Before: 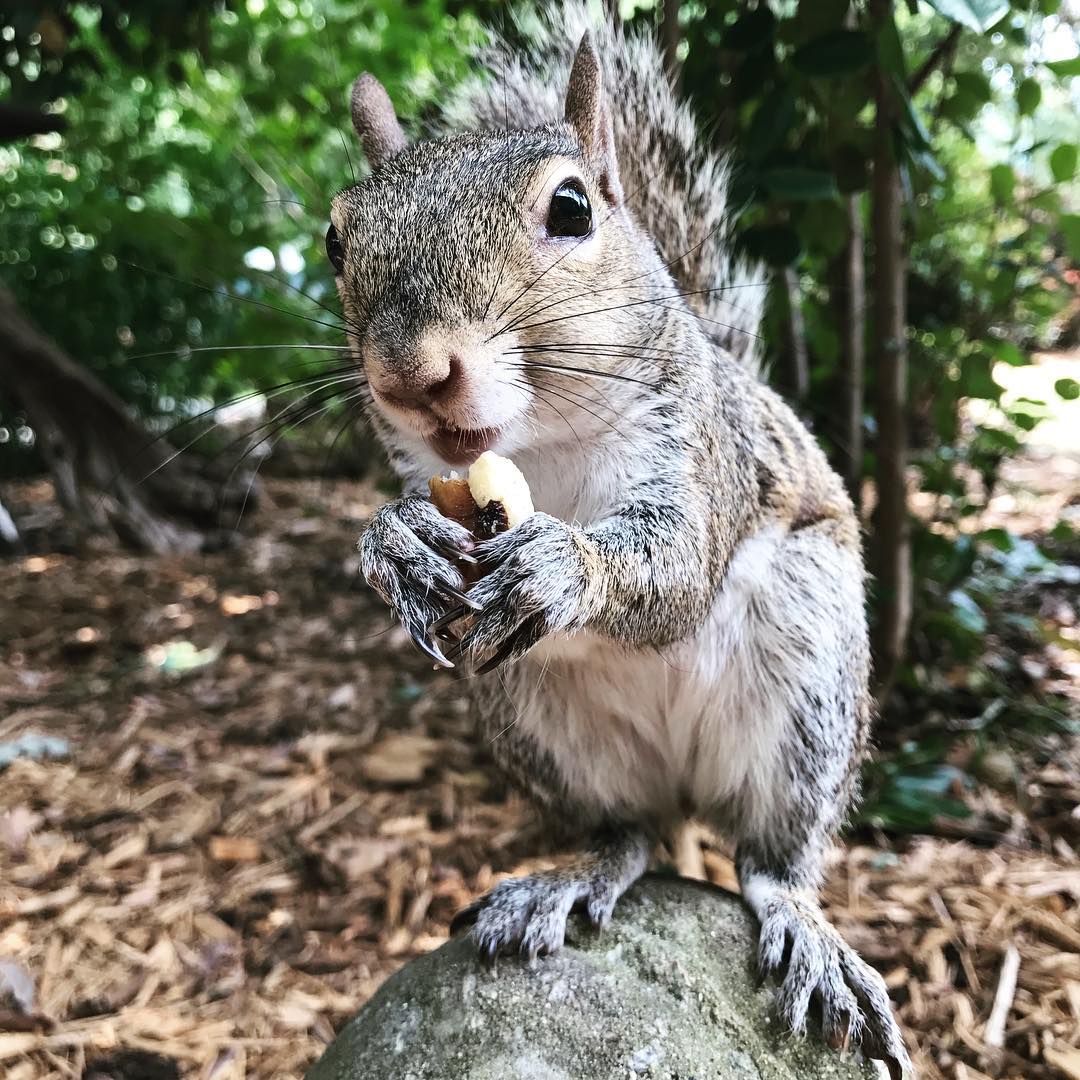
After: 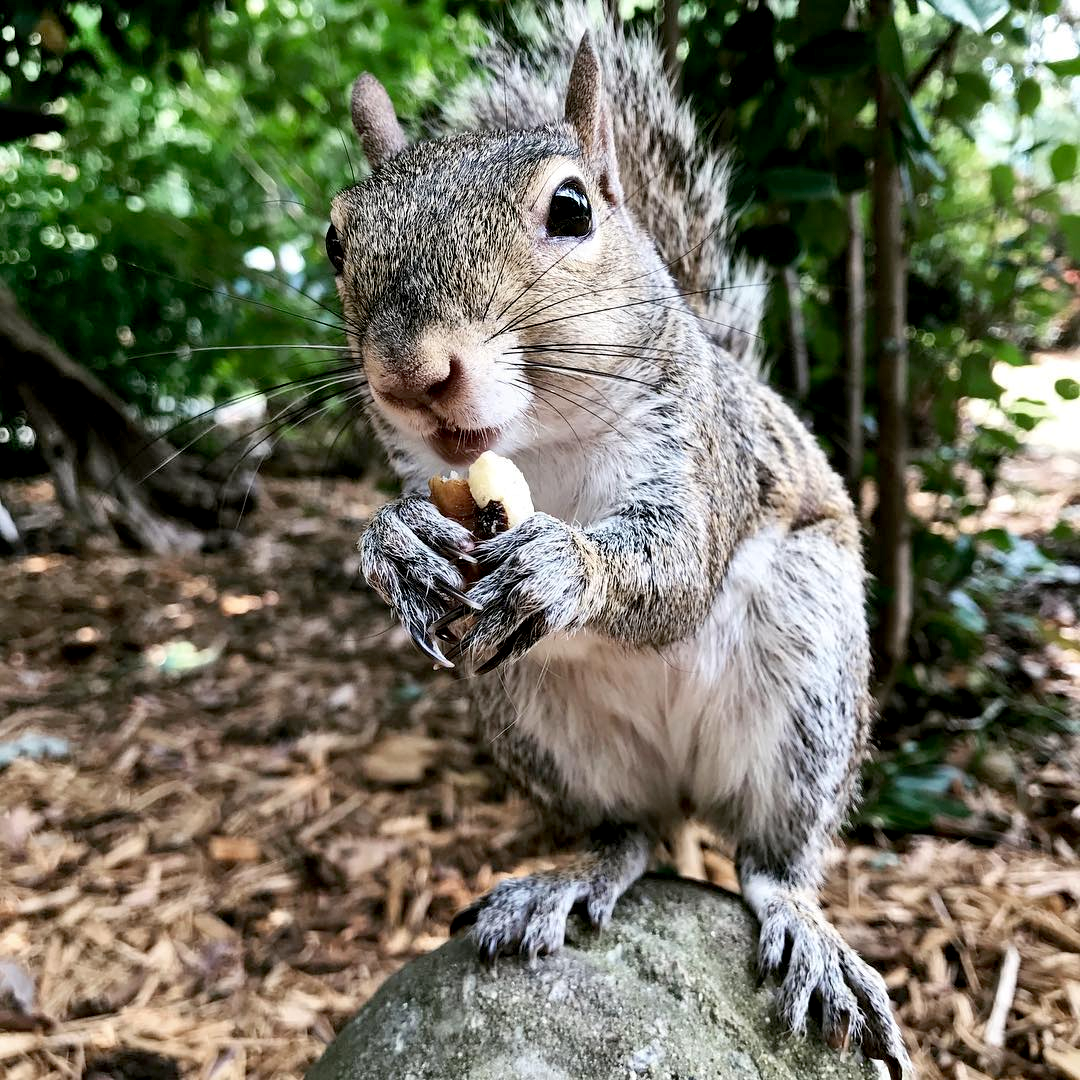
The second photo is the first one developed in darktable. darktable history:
exposure: black level correction 0.009, exposure 0.015 EV, compensate highlight preservation false
shadows and highlights: soften with gaussian
